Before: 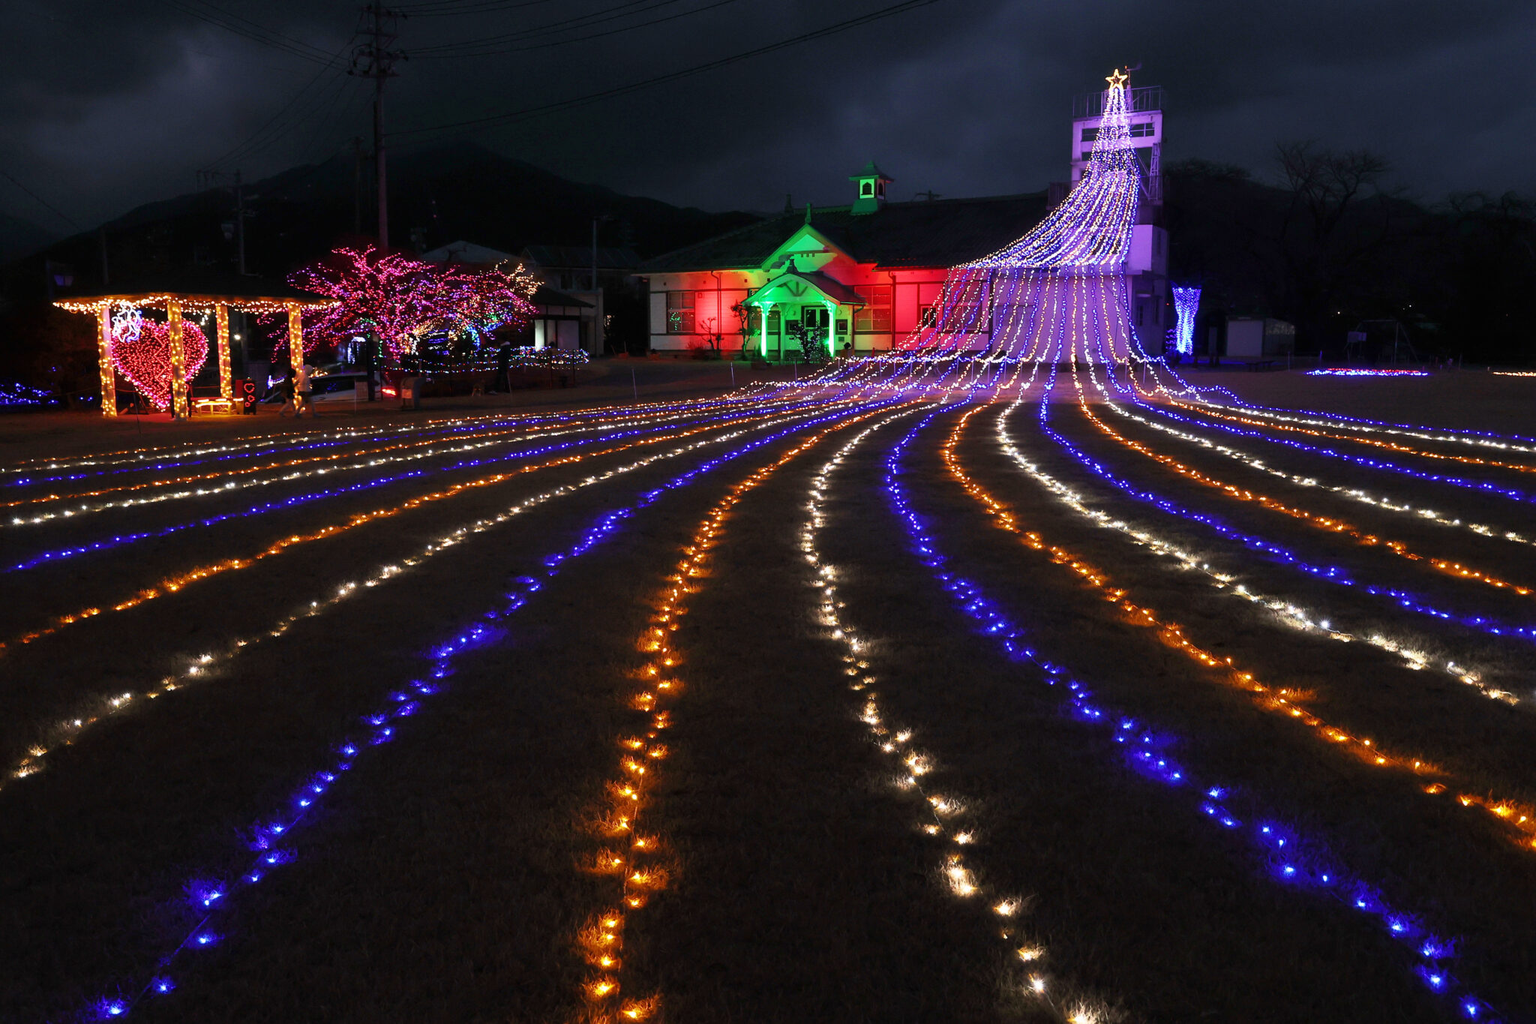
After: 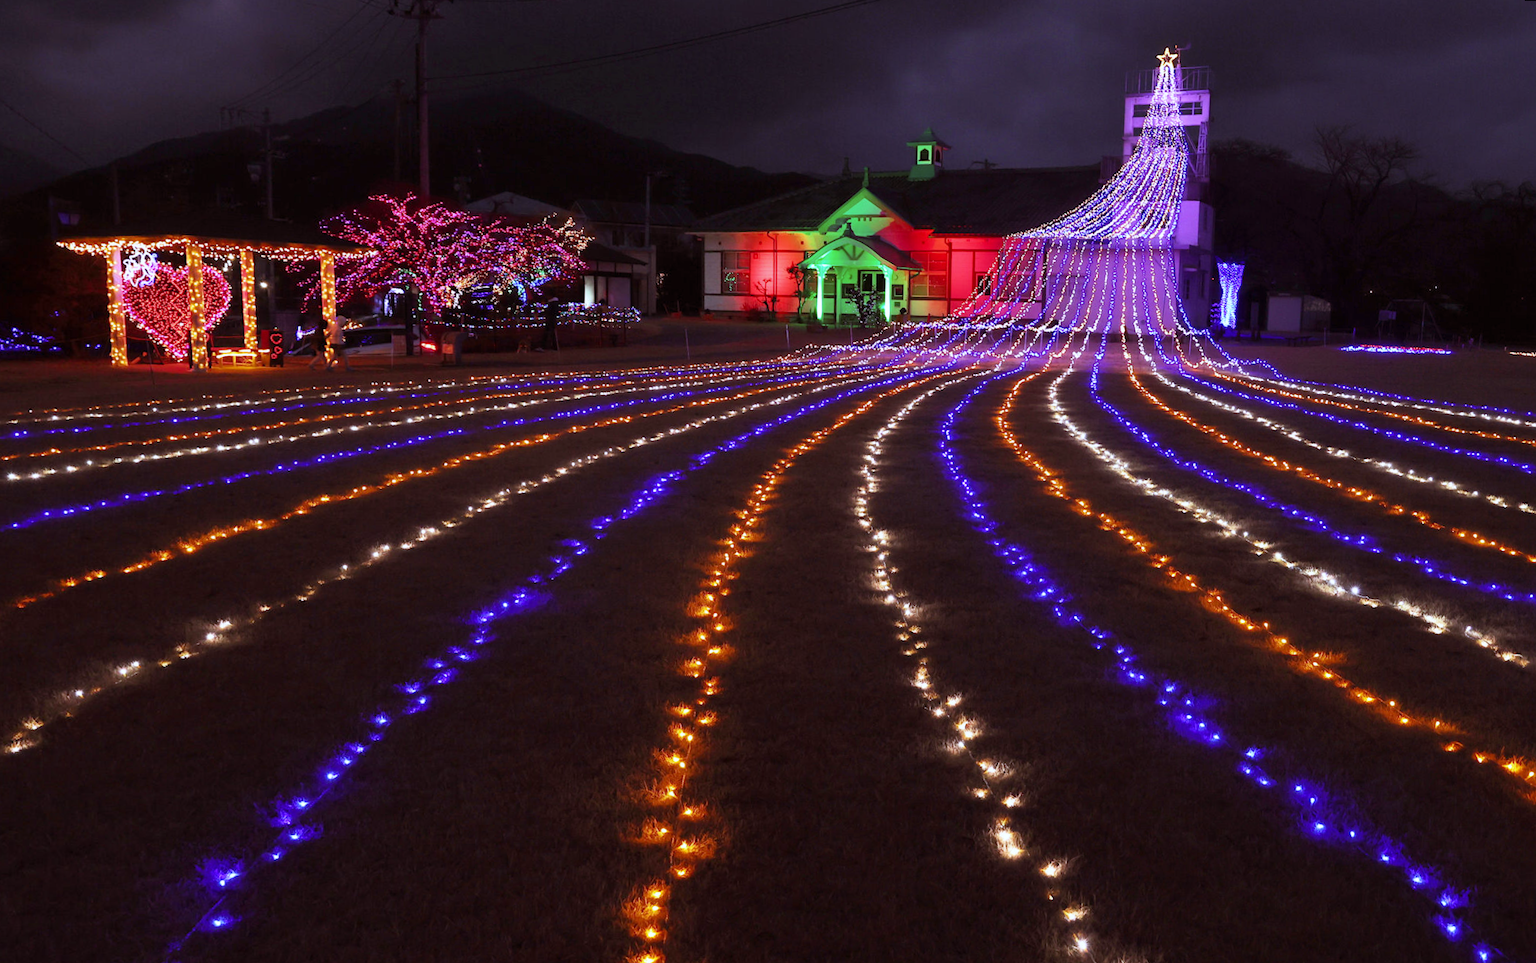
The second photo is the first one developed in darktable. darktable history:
white balance: red 0.954, blue 1.079
rgb levels: mode RGB, independent channels, levels [[0, 0.474, 1], [0, 0.5, 1], [0, 0.5, 1]]
tone equalizer: on, module defaults
rotate and perspective: rotation 0.679°, lens shift (horizontal) 0.136, crop left 0.009, crop right 0.991, crop top 0.078, crop bottom 0.95
